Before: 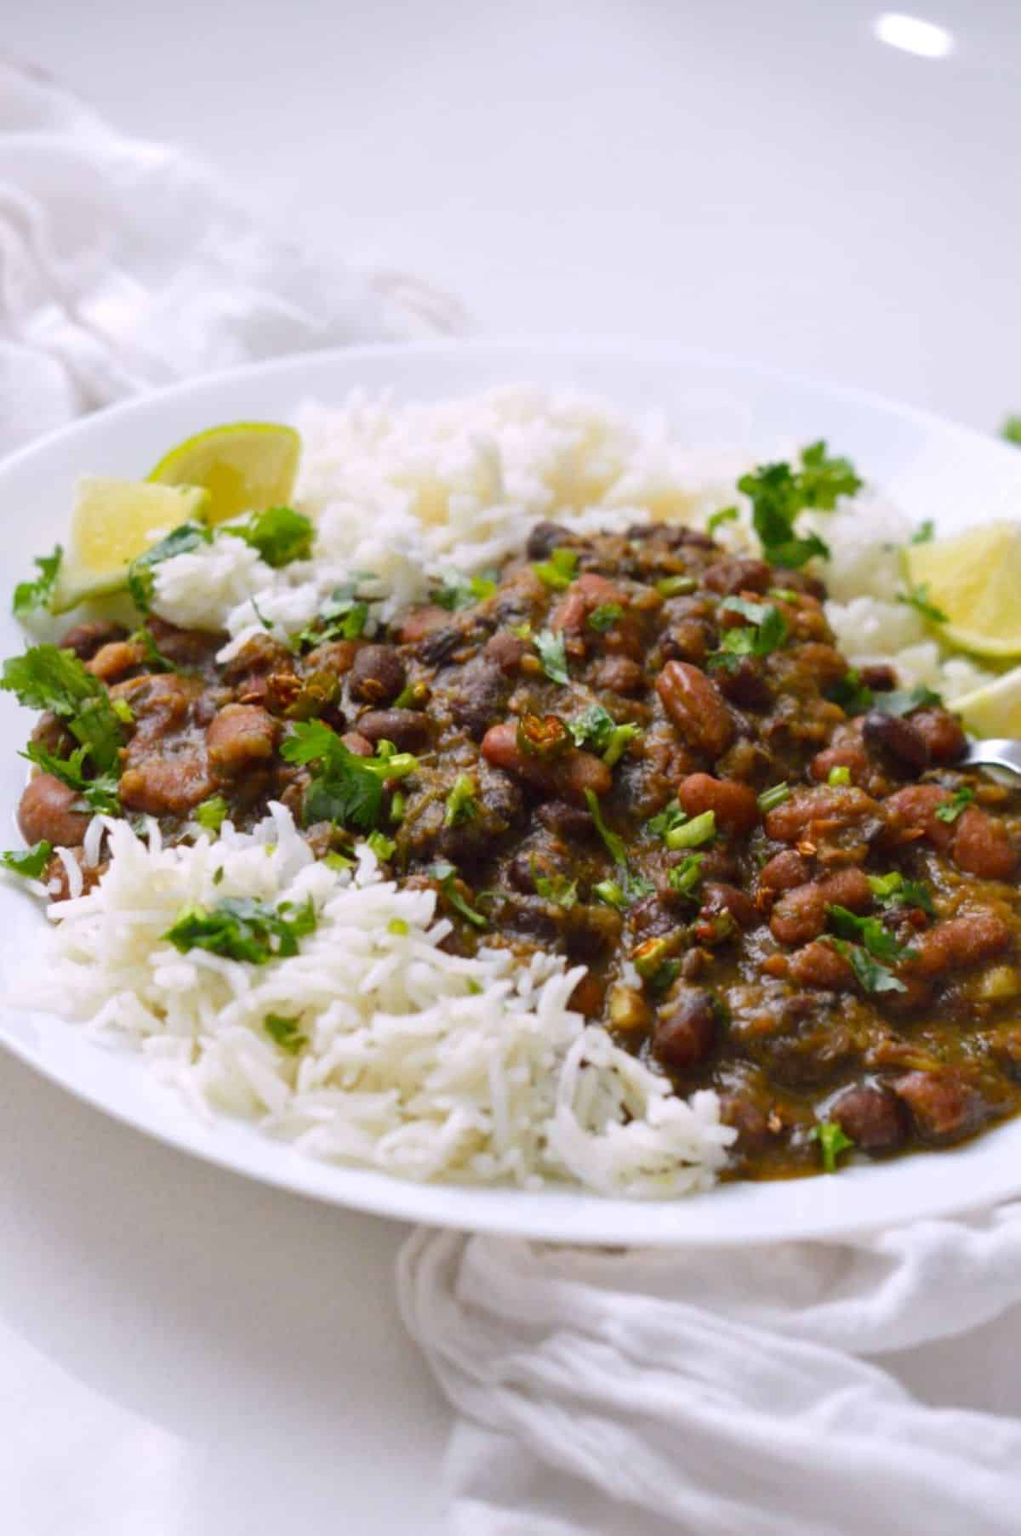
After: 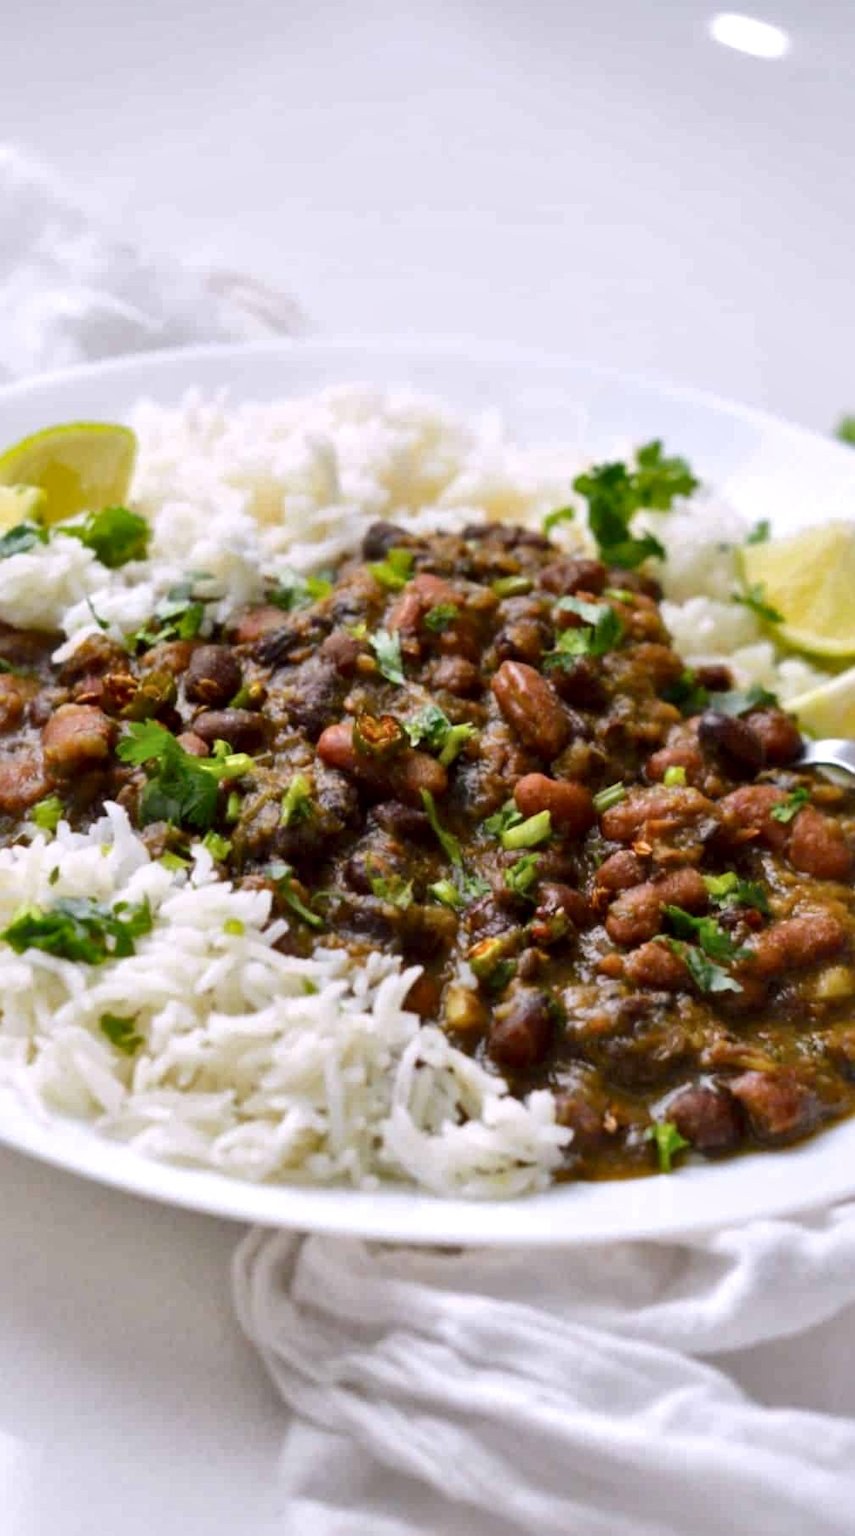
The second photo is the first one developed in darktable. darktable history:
crop: left 16.145%
local contrast: mode bilateral grid, contrast 25, coarseness 60, detail 151%, midtone range 0.2
